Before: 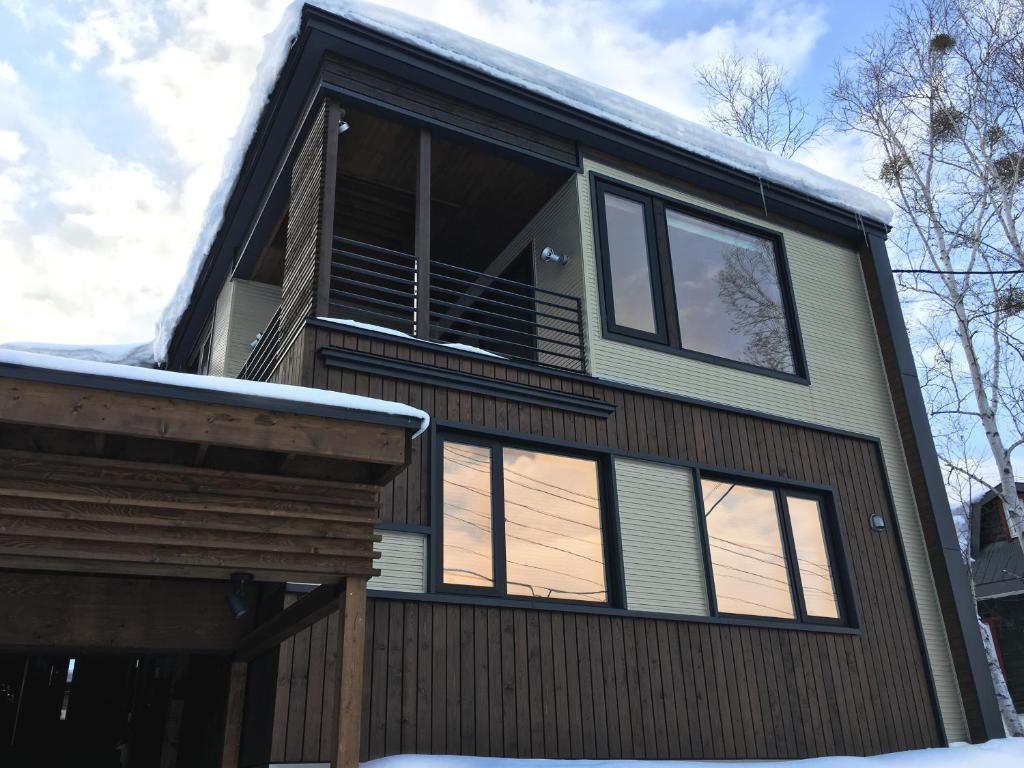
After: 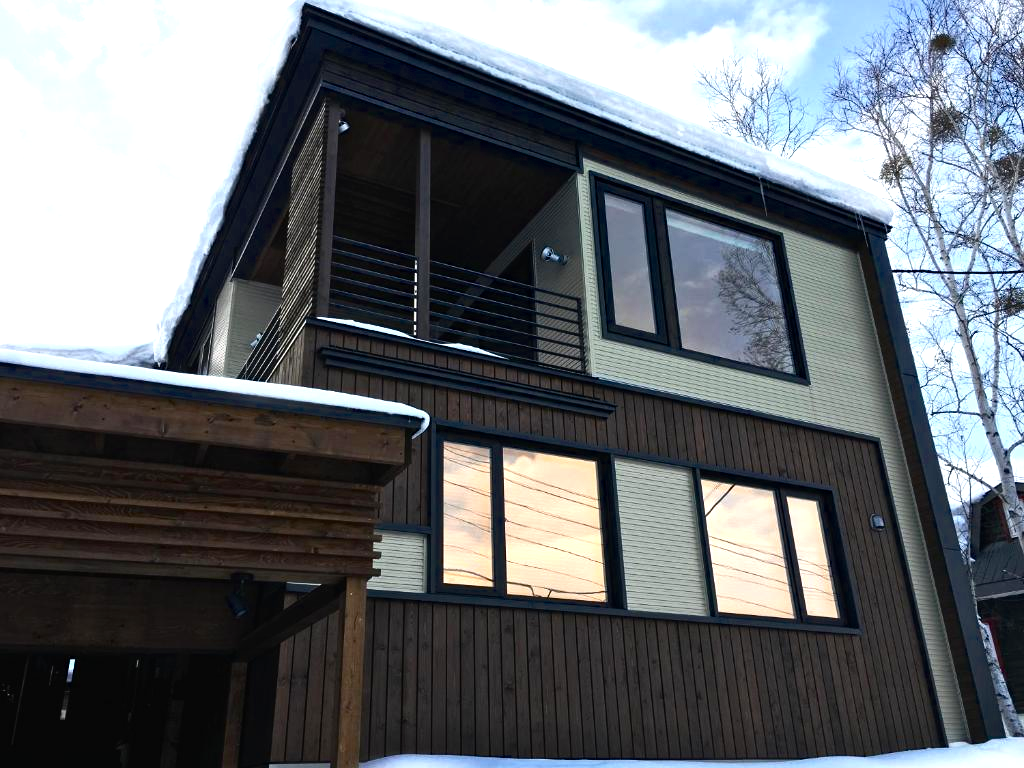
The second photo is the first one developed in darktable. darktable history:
color balance rgb: perceptual saturation grading › global saturation 20%, perceptual saturation grading › highlights -25.84%, perceptual saturation grading › shadows 24.748%, perceptual brilliance grading › highlights 13.938%, perceptual brilliance grading › shadows -18.396%, global vibrance 6.558%, contrast 12.815%, saturation formula JzAzBz (2021)
